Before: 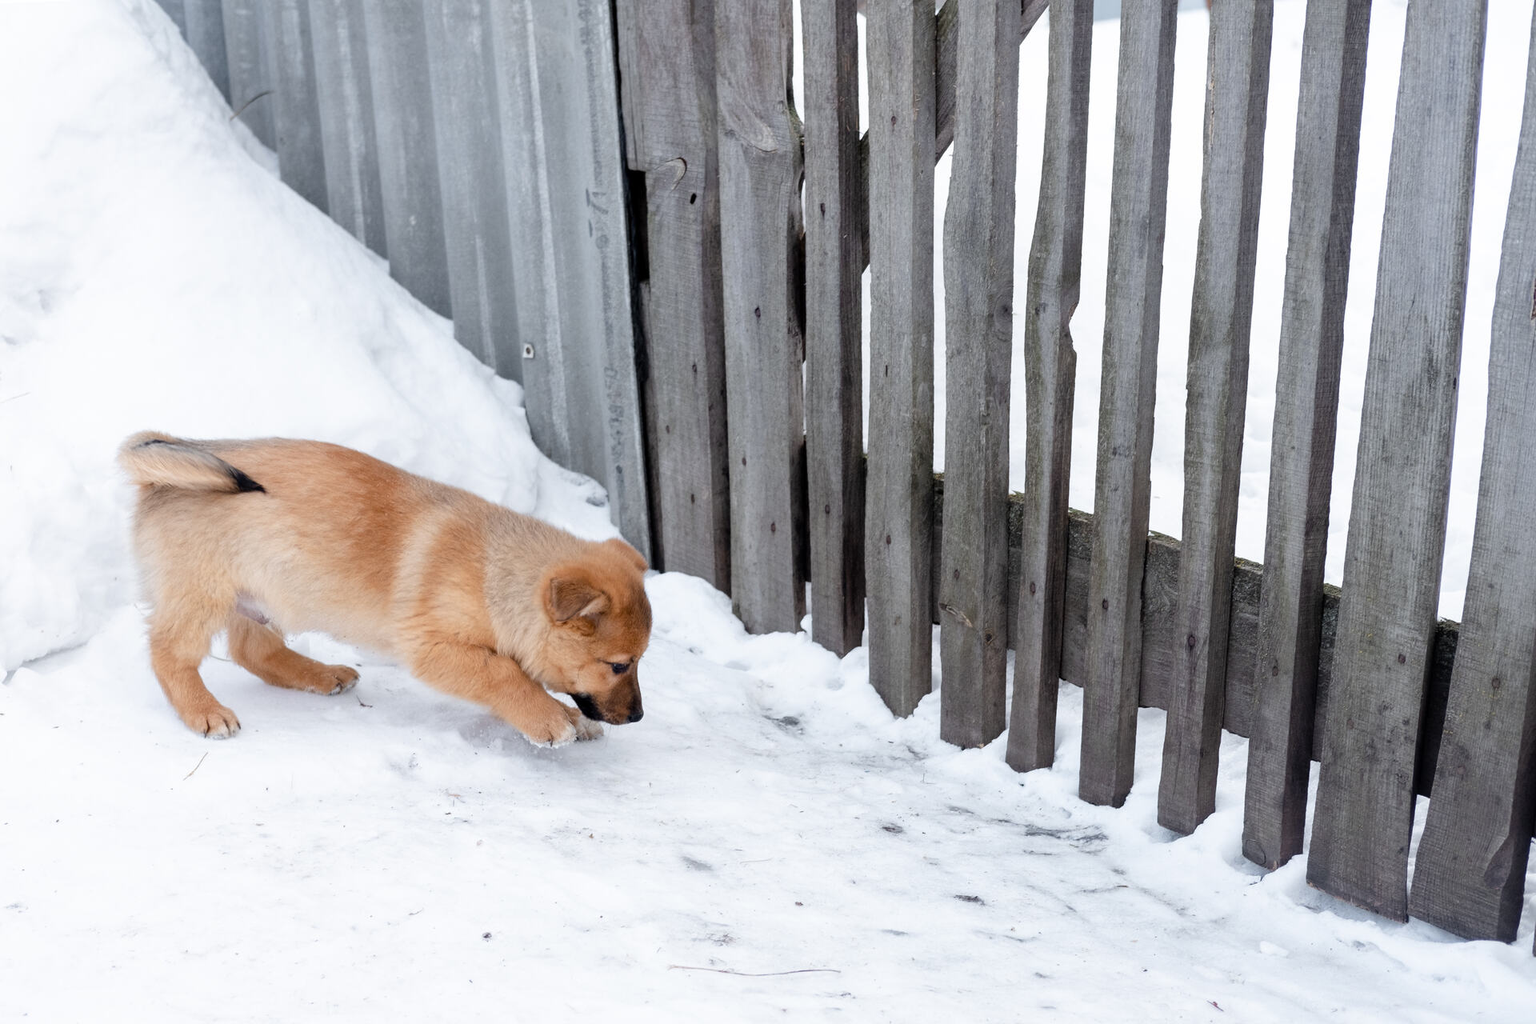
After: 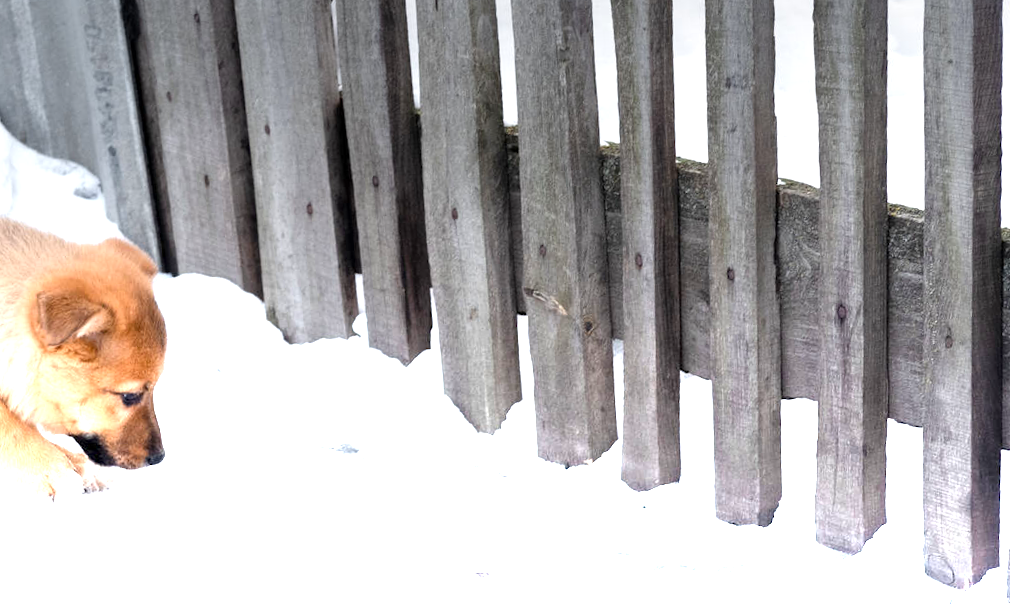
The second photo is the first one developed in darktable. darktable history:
rotate and perspective: rotation -4.25°, automatic cropping off
graduated density: density -3.9 EV
crop: left 35.03%, top 36.625%, right 14.663%, bottom 20.057%
